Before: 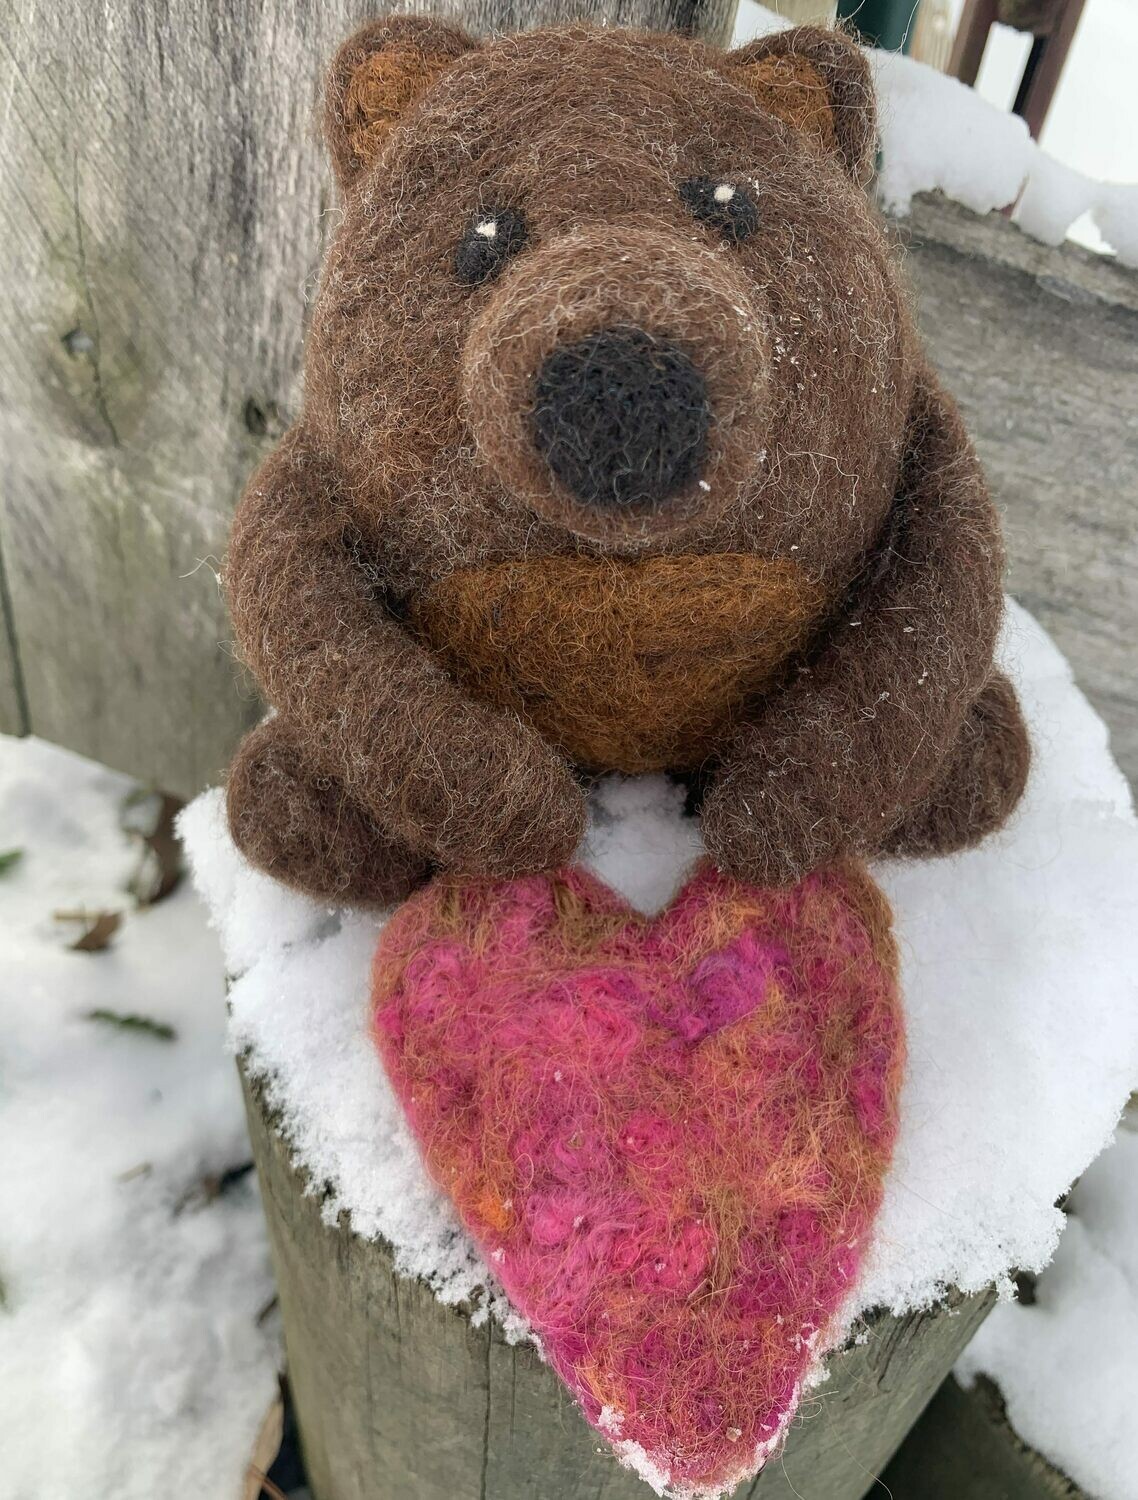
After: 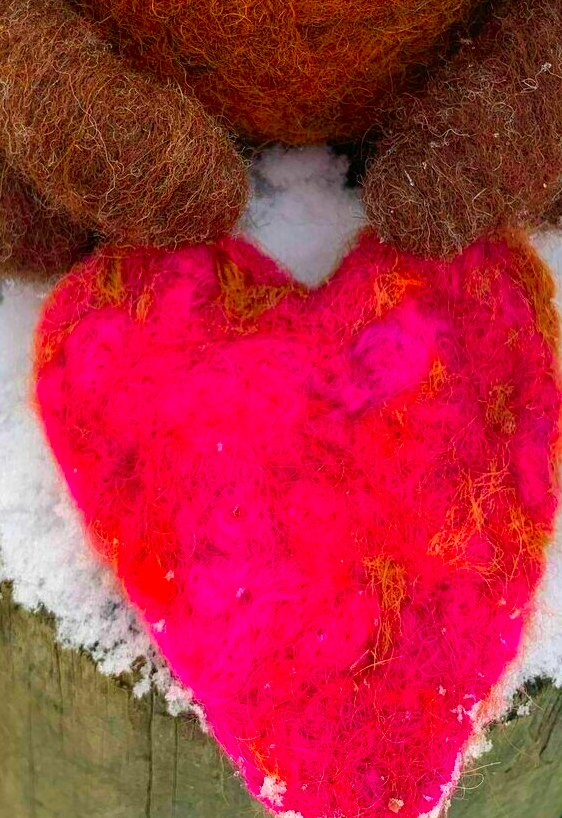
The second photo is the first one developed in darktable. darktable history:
exposure: exposure -0.055 EV, compensate highlight preservation false
crop: left 29.716%, top 41.961%, right 20.851%, bottom 3.495%
color correction: highlights b* 0.064, saturation 2.18
